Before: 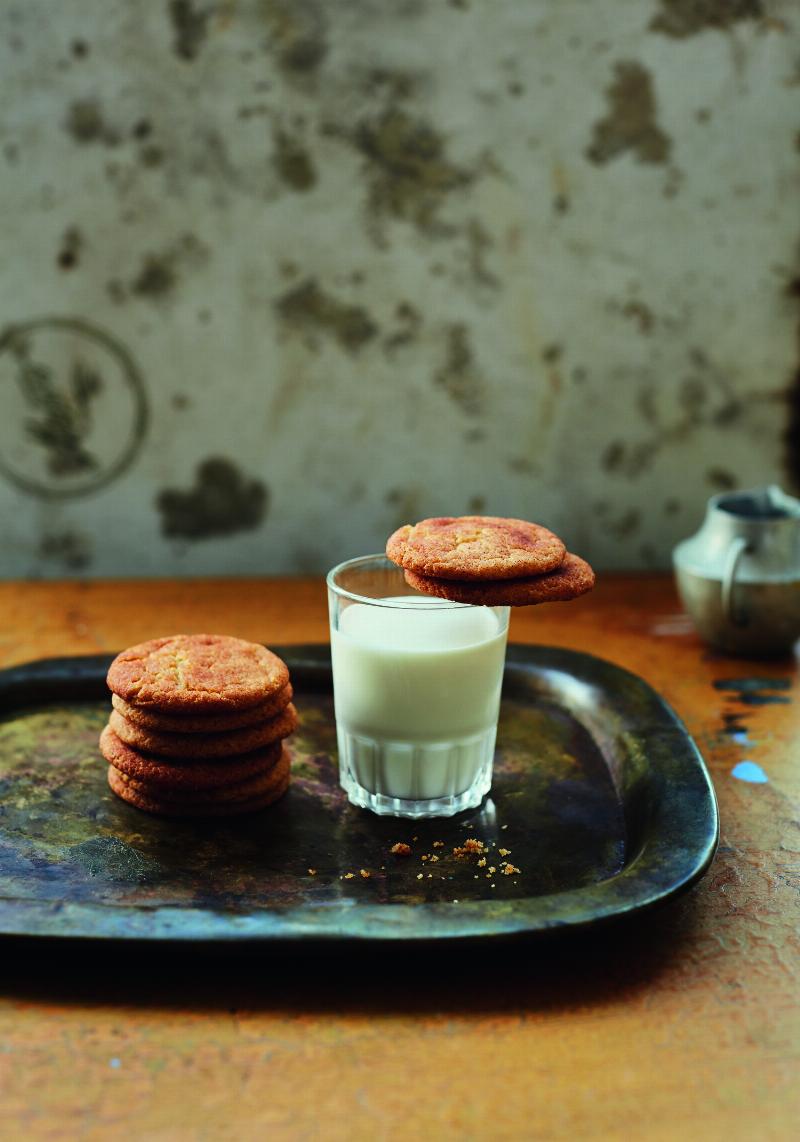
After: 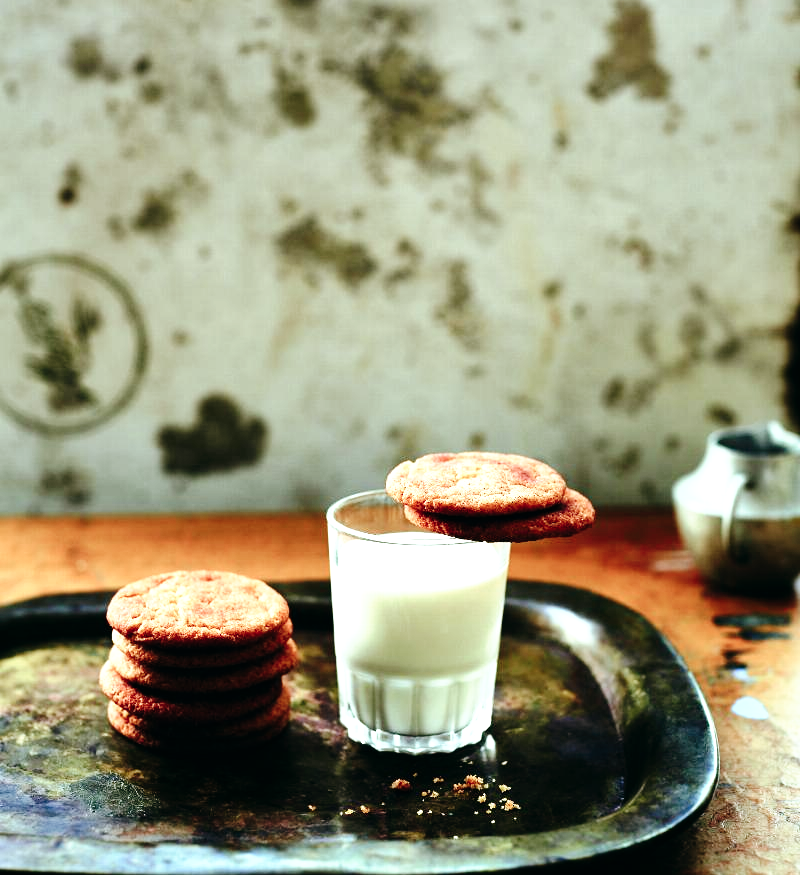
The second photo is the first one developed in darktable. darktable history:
exposure: black level correction 0, exposure 1.1 EV, compensate highlight preservation false
color balance: lift [1, 0.994, 1.002, 1.006], gamma [0.957, 1.081, 1.016, 0.919], gain [0.97, 0.972, 1.01, 1.028], input saturation 91.06%, output saturation 79.8%
tone curve: curves: ch0 [(0, 0) (0.003, 0.003) (0.011, 0.005) (0.025, 0.008) (0.044, 0.012) (0.069, 0.02) (0.1, 0.031) (0.136, 0.047) (0.177, 0.088) (0.224, 0.141) (0.277, 0.222) (0.335, 0.32) (0.399, 0.425) (0.468, 0.524) (0.543, 0.623) (0.623, 0.716) (0.709, 0.796) (0.801, 0.88) (0.898, 0.959) (1, 1)], preserve colors none
crop: top 5.667%, bottom 17.637%
